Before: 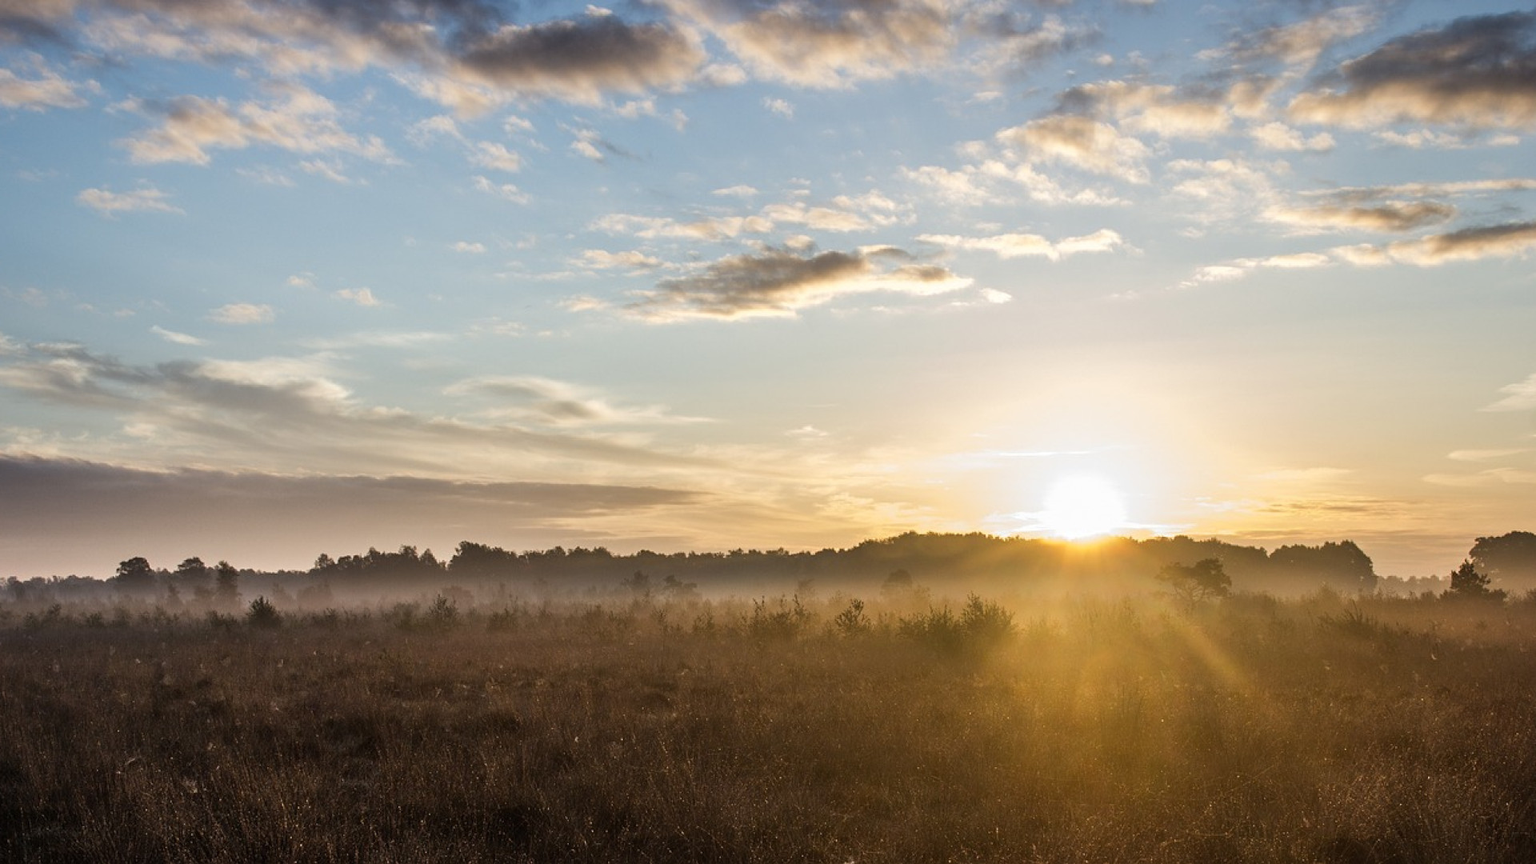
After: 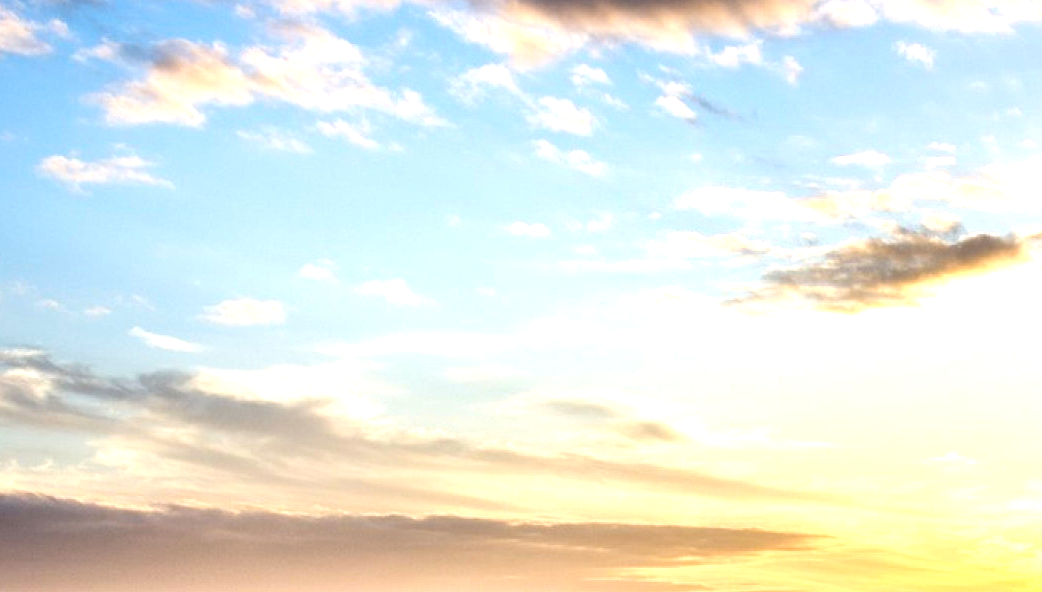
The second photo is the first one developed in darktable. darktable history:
crop and rotate: left 3.037%, top 7.474%, right 42.668%, bottom 37.675%
exposure: black level correction 0, exposure 0.934 EV, compensate highlight preservation false
contrast brightness saturation: contrast 0.119, brightness -0.116, saturation 0.205
local contrast: highlights 100%, shadows 102%, detail 119%, midtone range 0.2
color balance rgb: highlights gain › chroma 0.297%, highlights gain › hue 332.22°, global offset › chroma 0.102%, global offset › hue 249.66°, linear chroma grading › shadows -9.621%, linear chroma grading › global chroma 19.49%, perceptual saturation grading › global saturation 0.071%, global vibrance 9.421%
